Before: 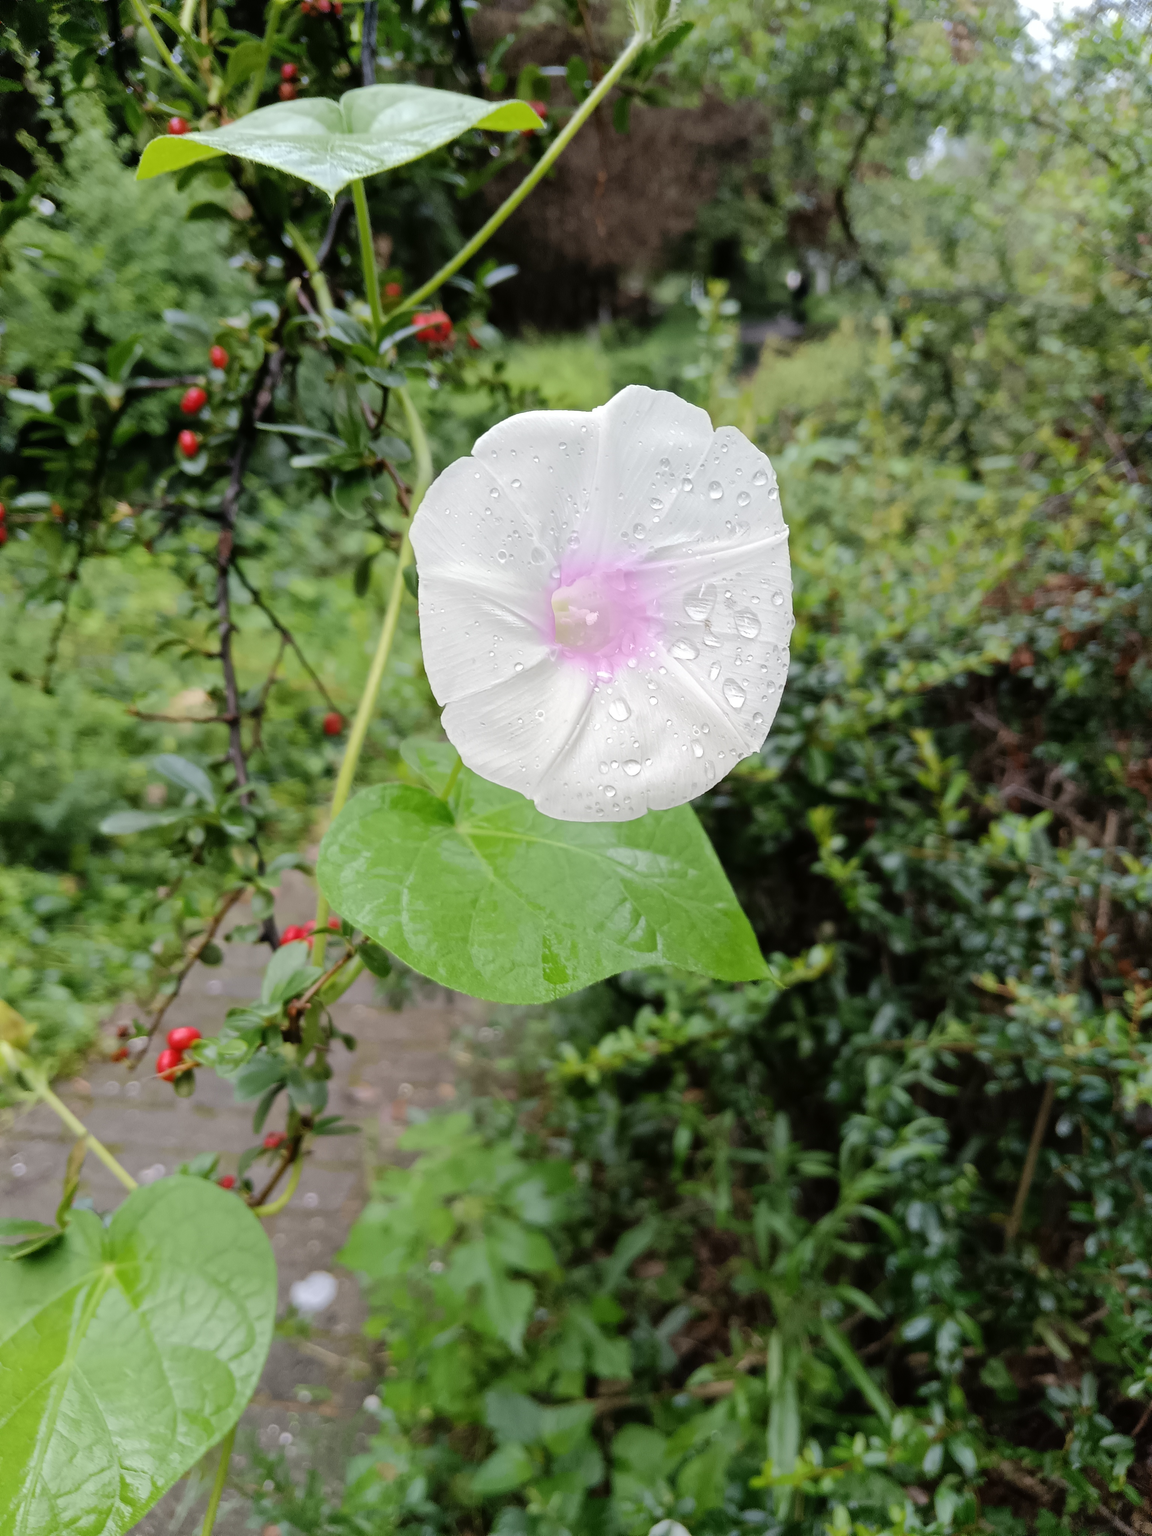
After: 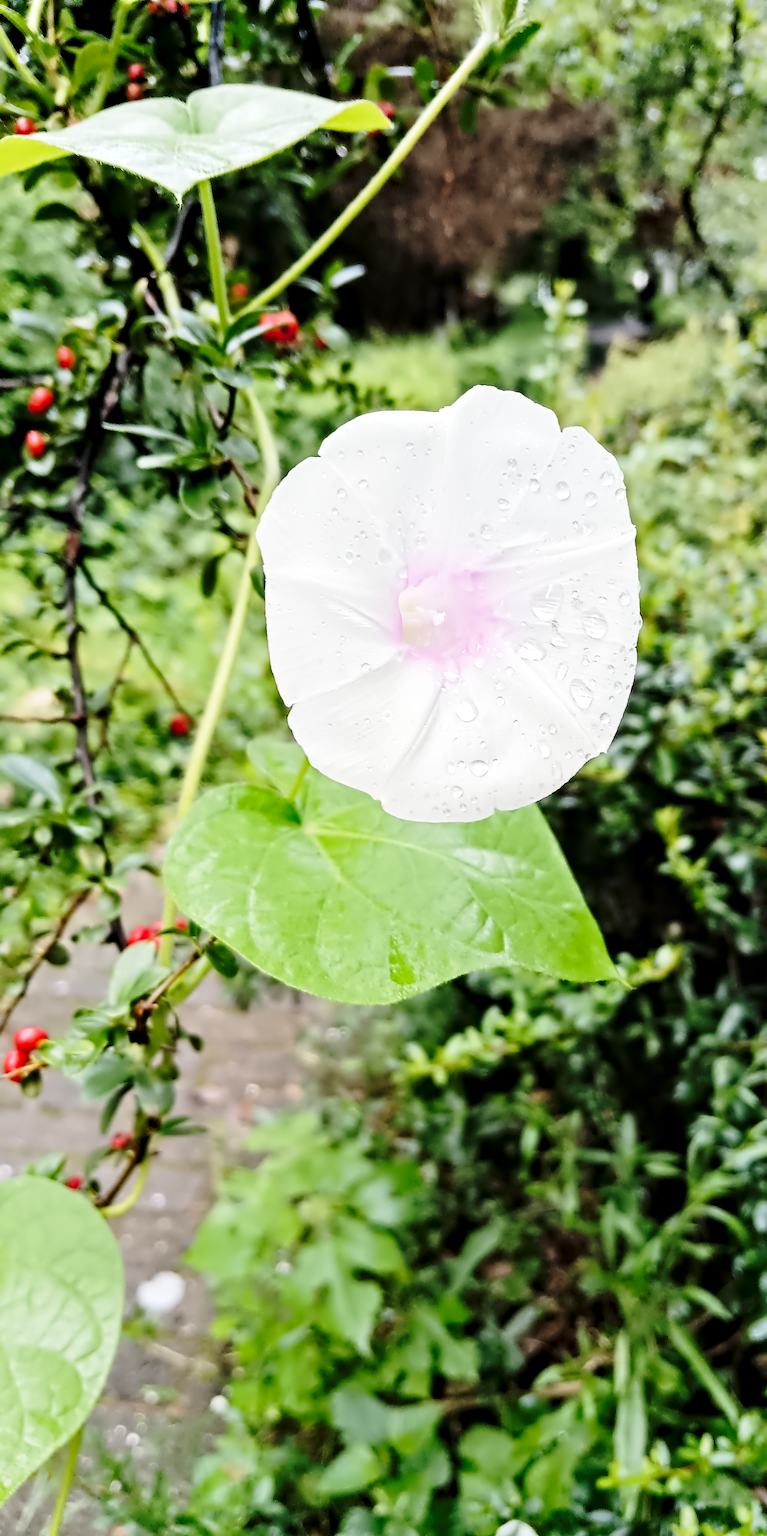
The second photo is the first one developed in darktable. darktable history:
contrast equalizer: octaves 7, y [[0.5, 0.542, 0.583, 0.625, 0.667, 0.708], [0.5 ×6], [0.5 ×6], [0, 0.033, 0.067, 0.1, 0.133, 0.167], [0, 0.05, 0.1, 0.15, 0.2, 0.25]]
base curve: curves: ch0 [(0, 0) (0.028, 0.03) (0.121, 0.232) (0.46, 0.748) (0.859, 0.968) (1, 1)], preserve colors none
crop and rotate: left 13.342%, right 19.991%
